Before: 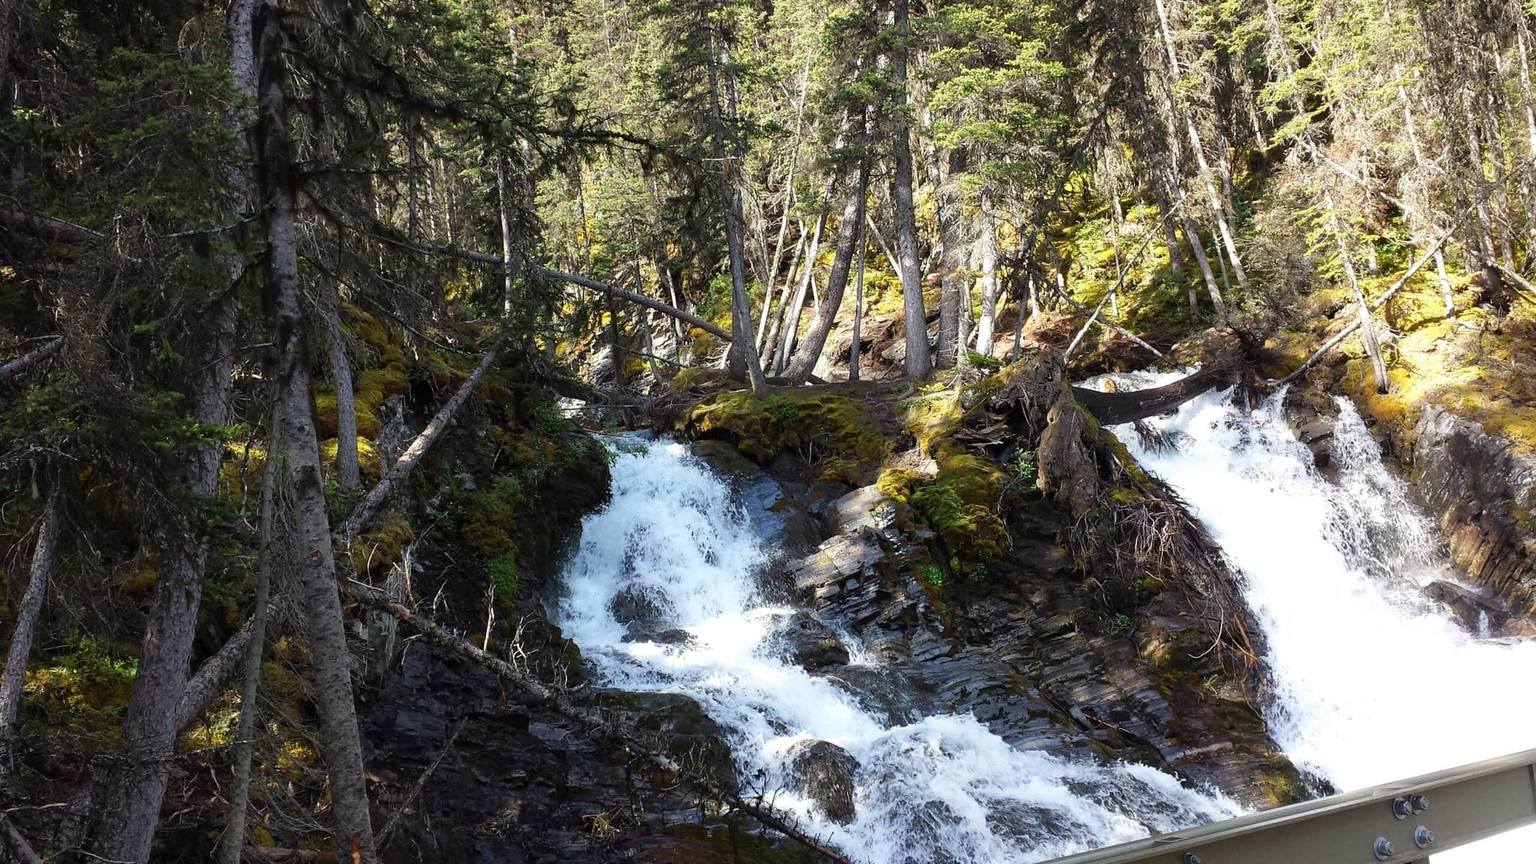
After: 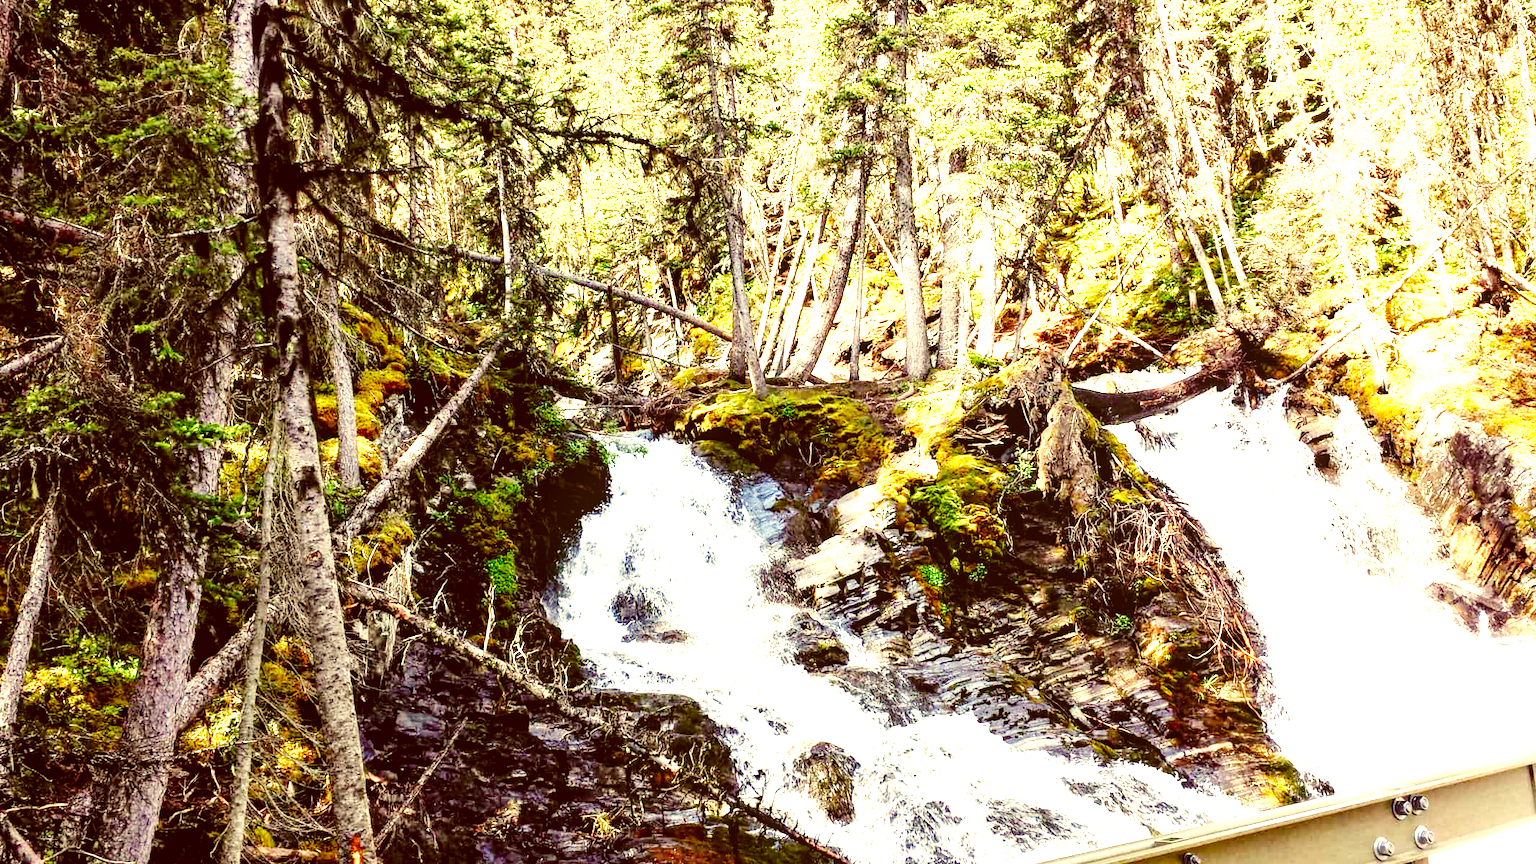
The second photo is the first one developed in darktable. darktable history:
color correction: highlights a* 1.12, highlights b* 24.26, shadows a* 15.58, shadows b* 24.26
exposure: black level correction 0.005, exposure 2.084 EV, compensate highlight preservation false
local contrast: on, module defaults
base curve: curves: ch0 [(0, 0) (0.036, 0.025) (0.121, 0.166) (0.206, 0.329) (0.605, 0.79) (1, 1)], preserve colors none
contrast equalizer: octaves 7, y [[0.528, 0.548, 0.563, 0.562, 0.546, 0.526], [0.55 ×6], [0 ×6], [0 ×6], [0 ×6]]
